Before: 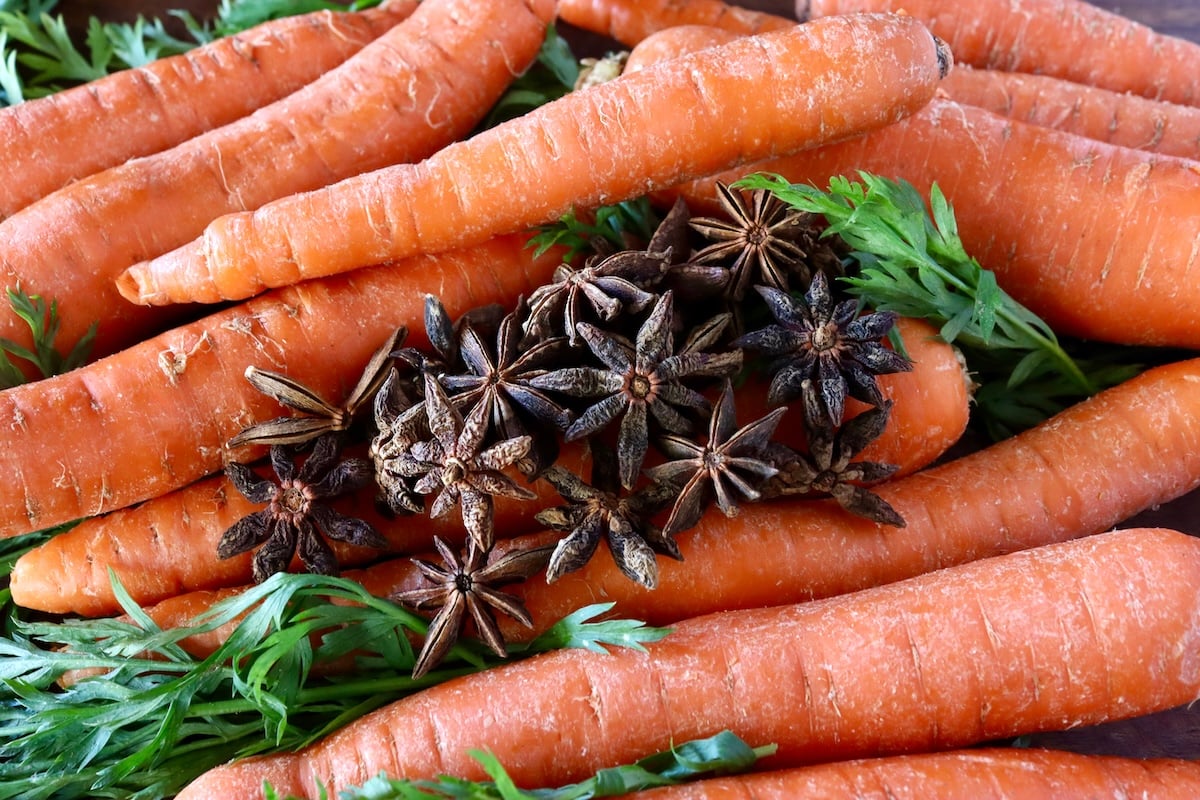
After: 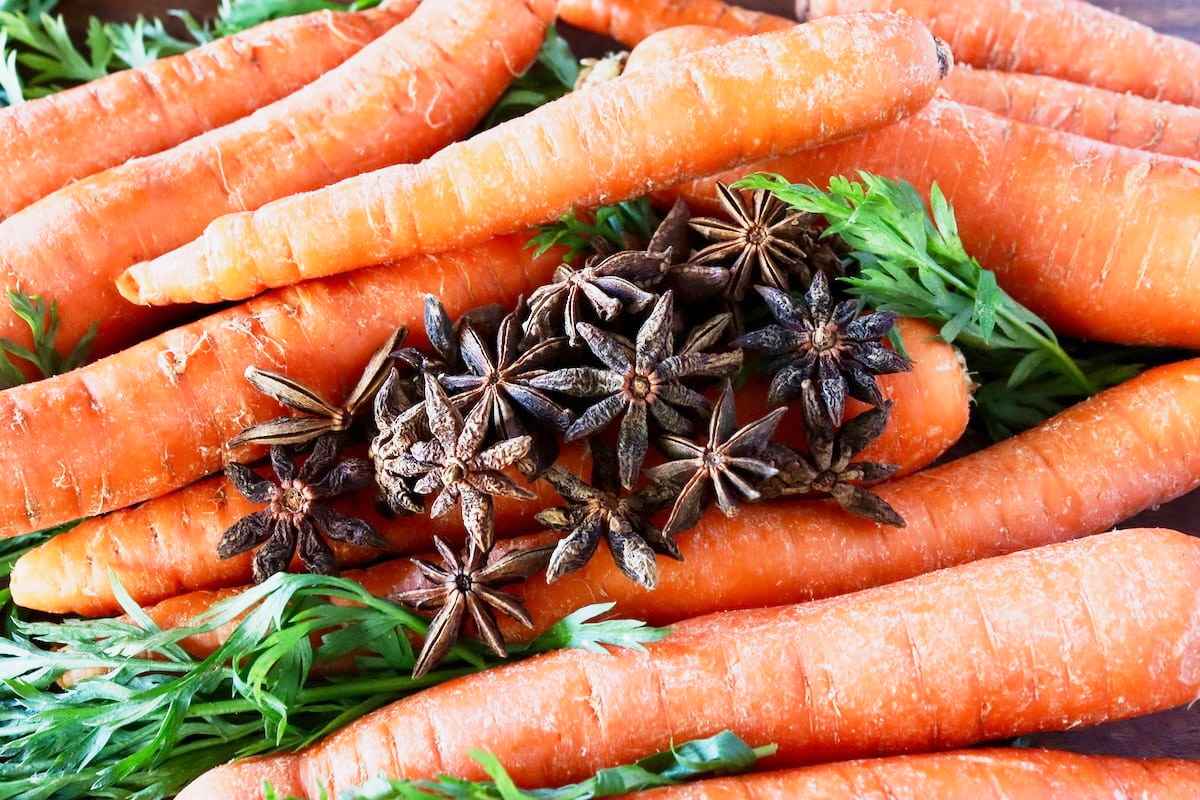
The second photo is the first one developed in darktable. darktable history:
exposure: exposure 0.3 EV, compensate highlight preservation false
base curve: curves: ch0 [(0, 0) (0.088, 0.125) (0.176, 0.251) (0.354, 0.501) (0.613, 0.749) (1, 0.877)], preserve colors none
